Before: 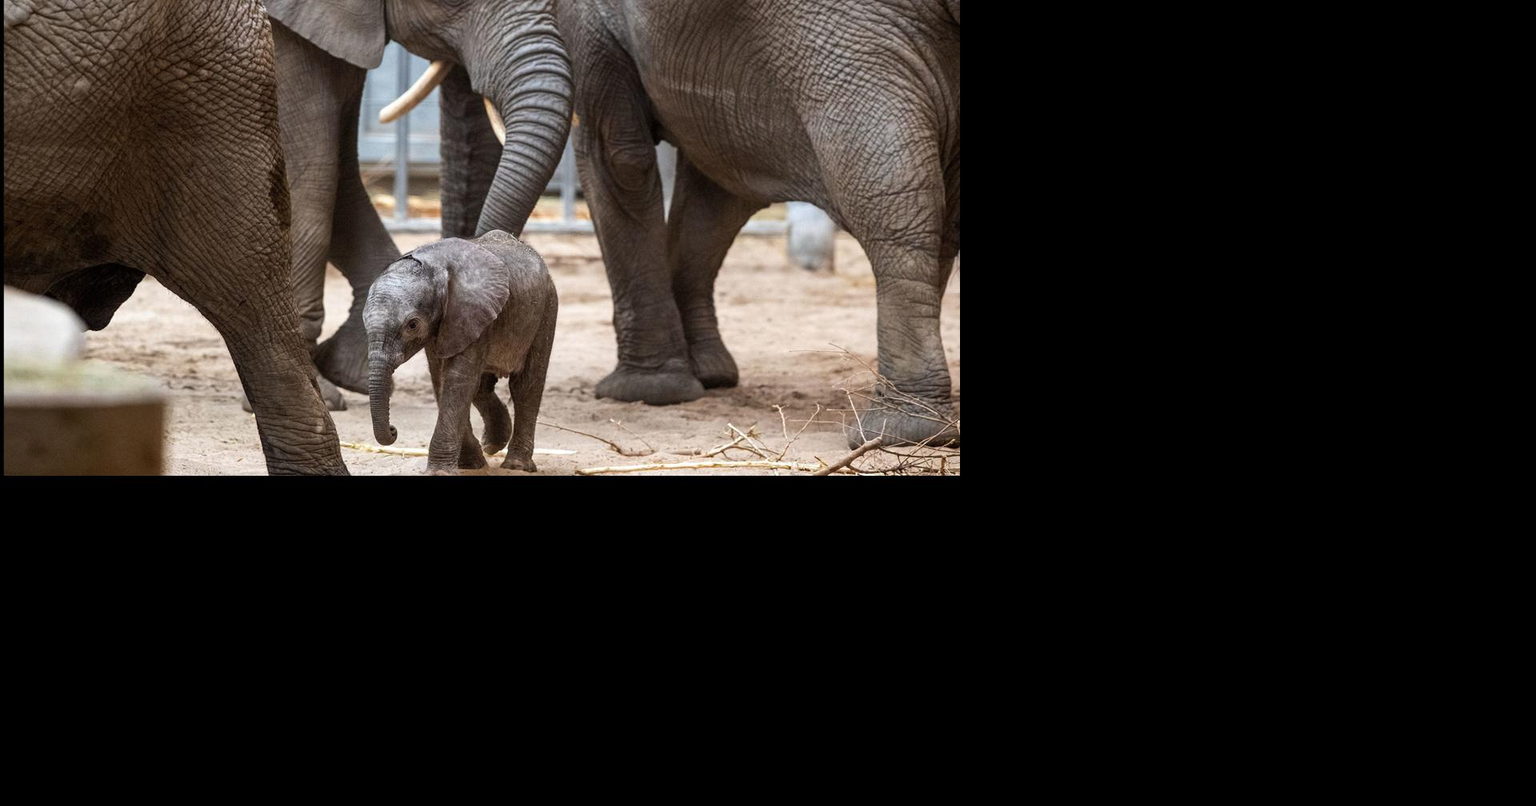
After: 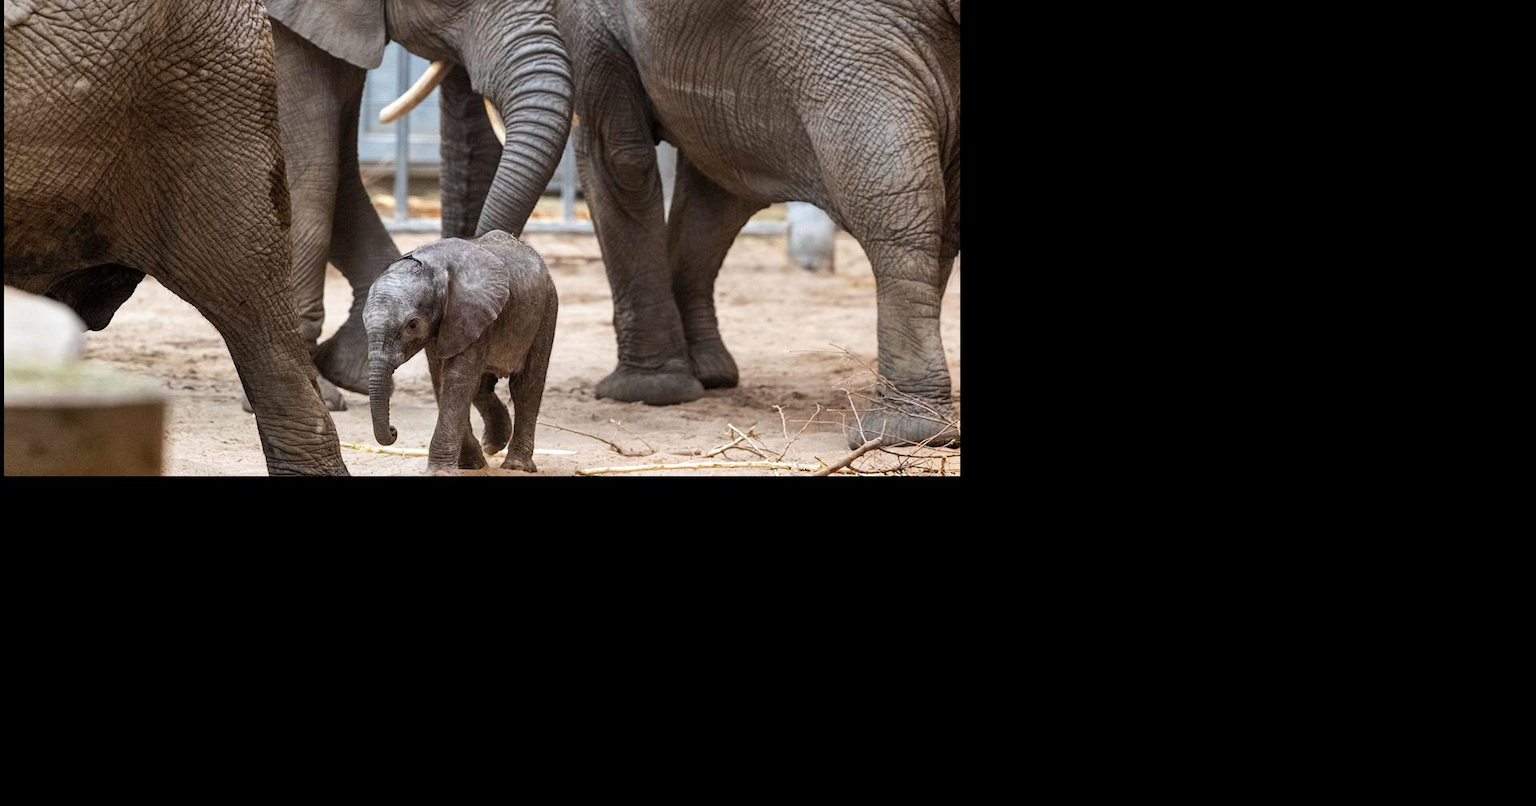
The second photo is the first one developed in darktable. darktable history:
shadows and highlights: highlights color adjustment 72.41%, soften with gaussian
